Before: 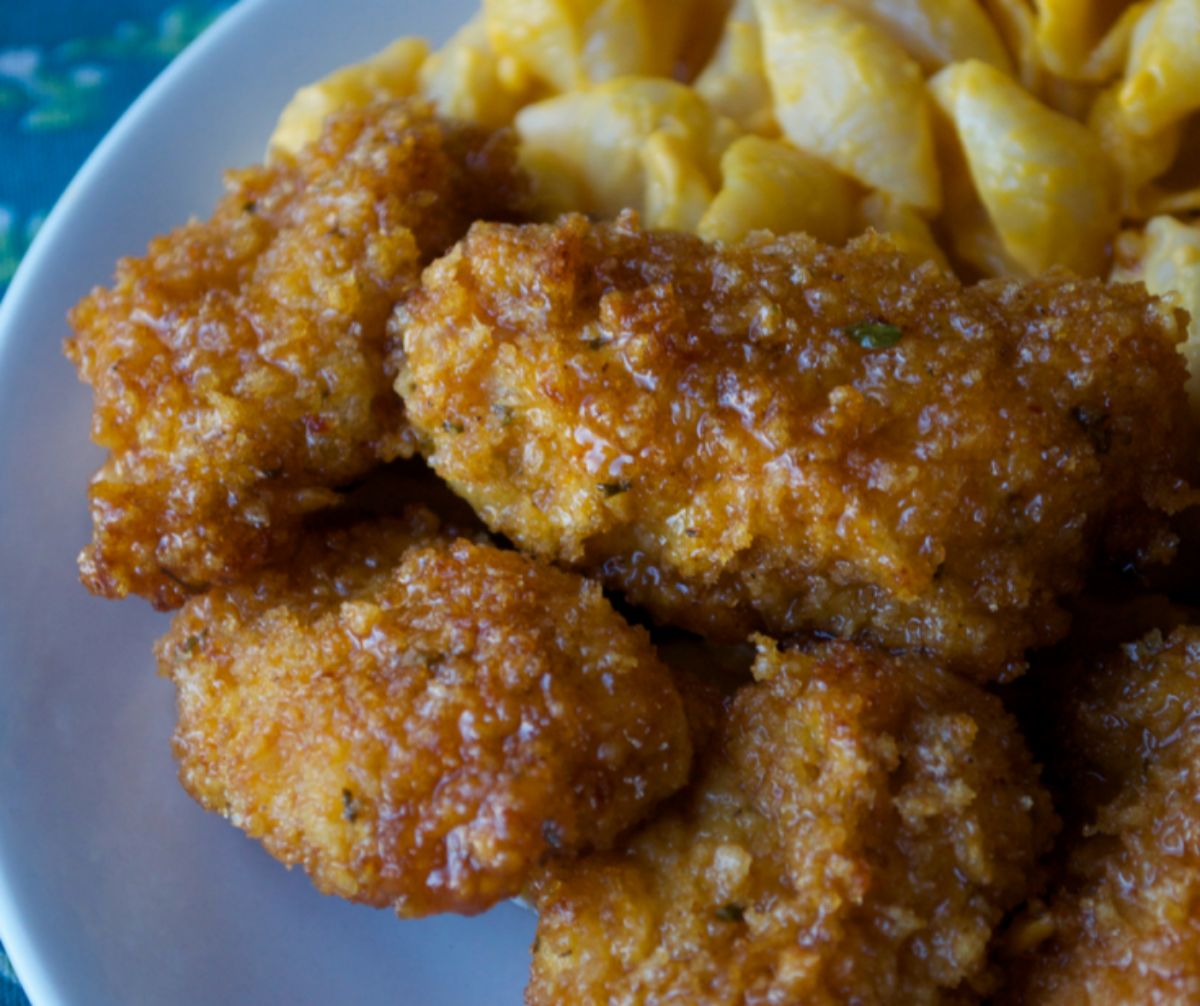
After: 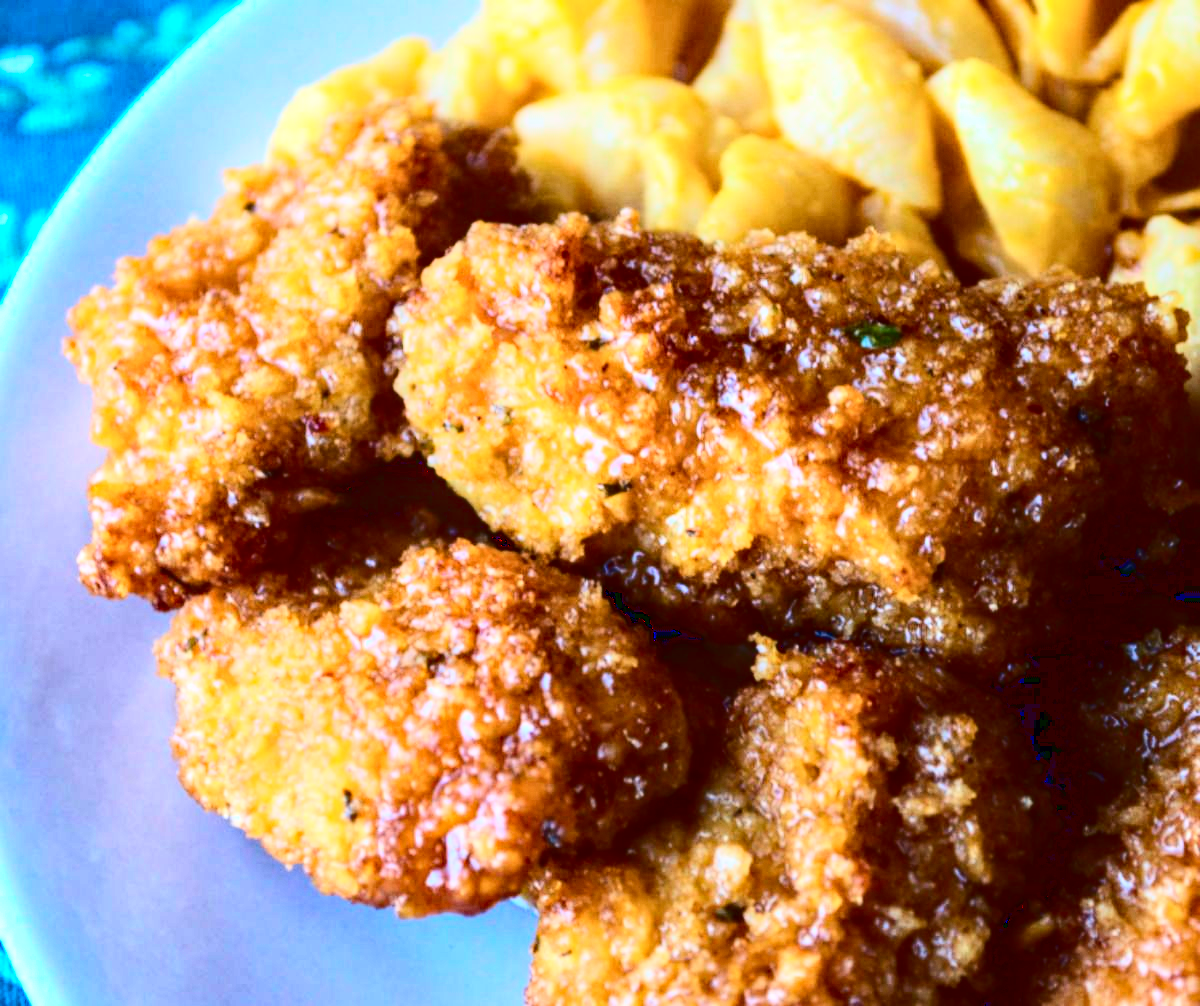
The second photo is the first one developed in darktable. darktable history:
base curve: curves: ch0 [(0, 0.007) (0.028, 0.063) (0.121, 0.311) (0.46, 0.743) (0.859, 0.957) (1, 1)]
tone curve: curves: ch0 [(0, 0) (0.236, 0.124) (0.373, 0.304) (0.542, 0.593) (0.737, 0.873) (1, 1)]; ch1 [(0, 0) (0.399, 0.328) (0.488, 0.484) (0.598, 0.624) (1, 1)]; ch2 [(0, 0) (0.448, 0.405) (0.523, 0.511) (0.592, 0.59) (1, 1)], color space Lab, independent channels, preserve colors none
haze removal: adaptive false
local contrast: detail 130%
